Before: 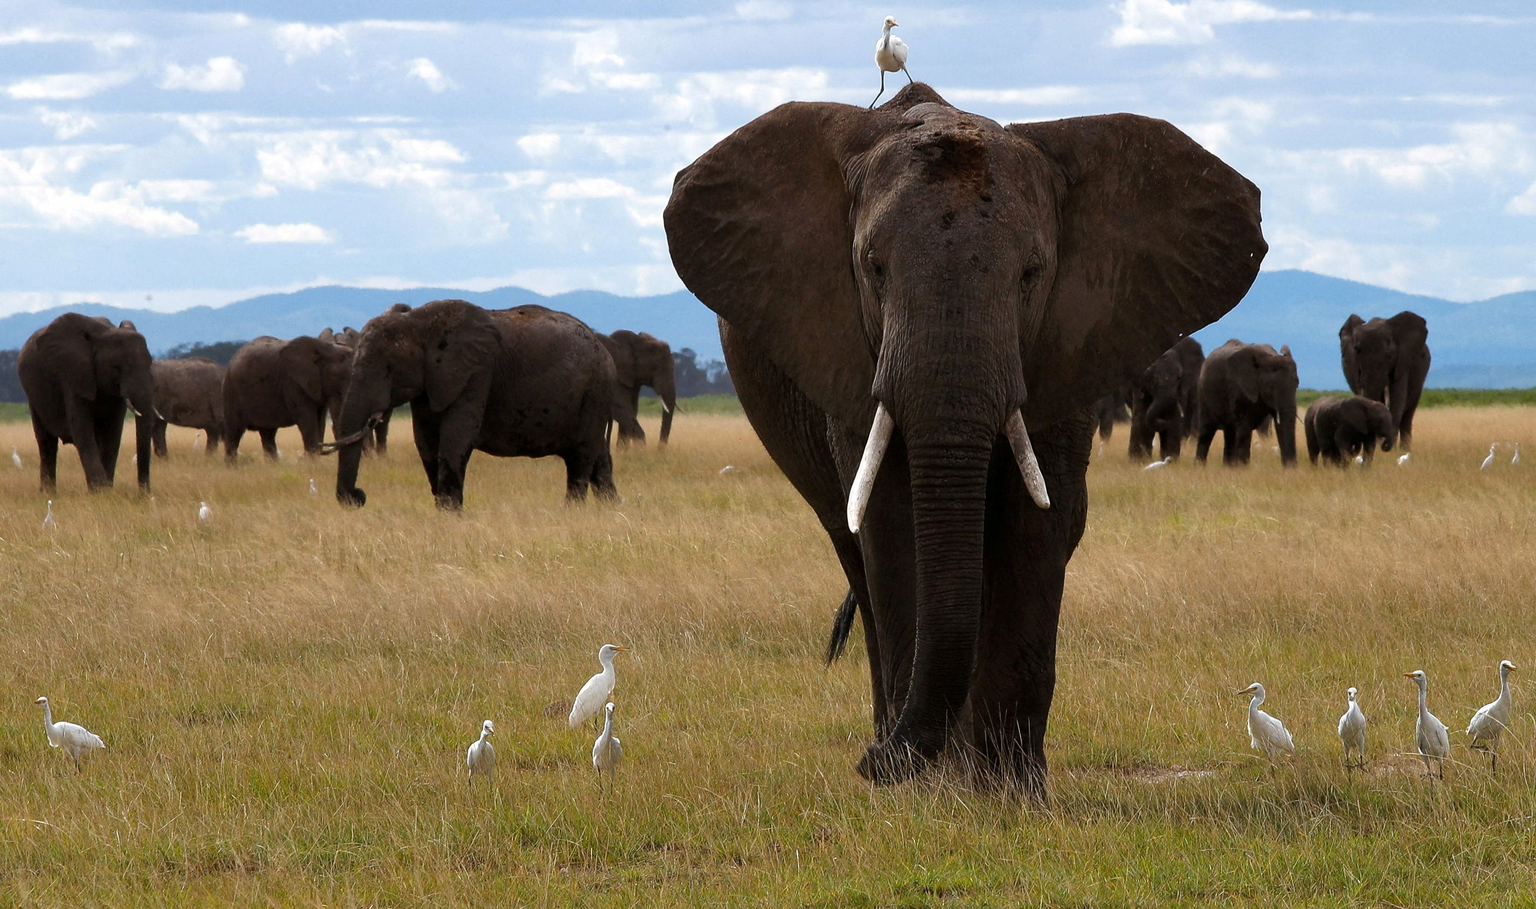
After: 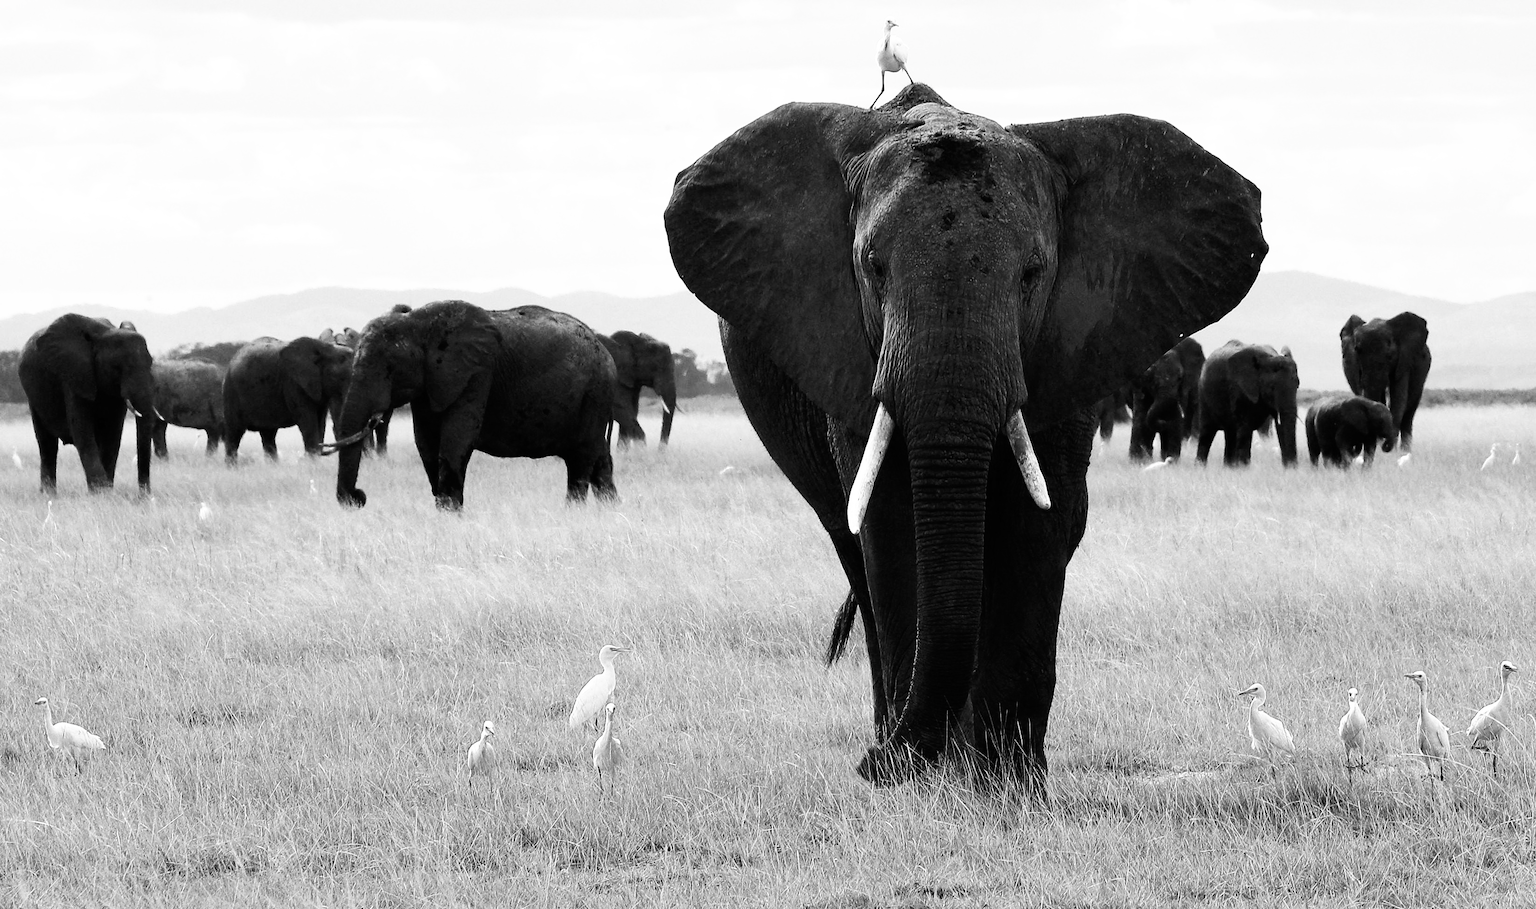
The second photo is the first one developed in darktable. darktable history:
levels: mode automatic, levels [0, 0.498, 0.996]
contrast brightness saturation: saturation -0.997
base curve: curves: ch0 [(0, 0) (0.007, 0.004) (0.027, 0.03) (0.046, 0.07) (0.207, 0.54) (0.442, 0.872) (0.673, 0.972) (1, 1)], preserve colors none
